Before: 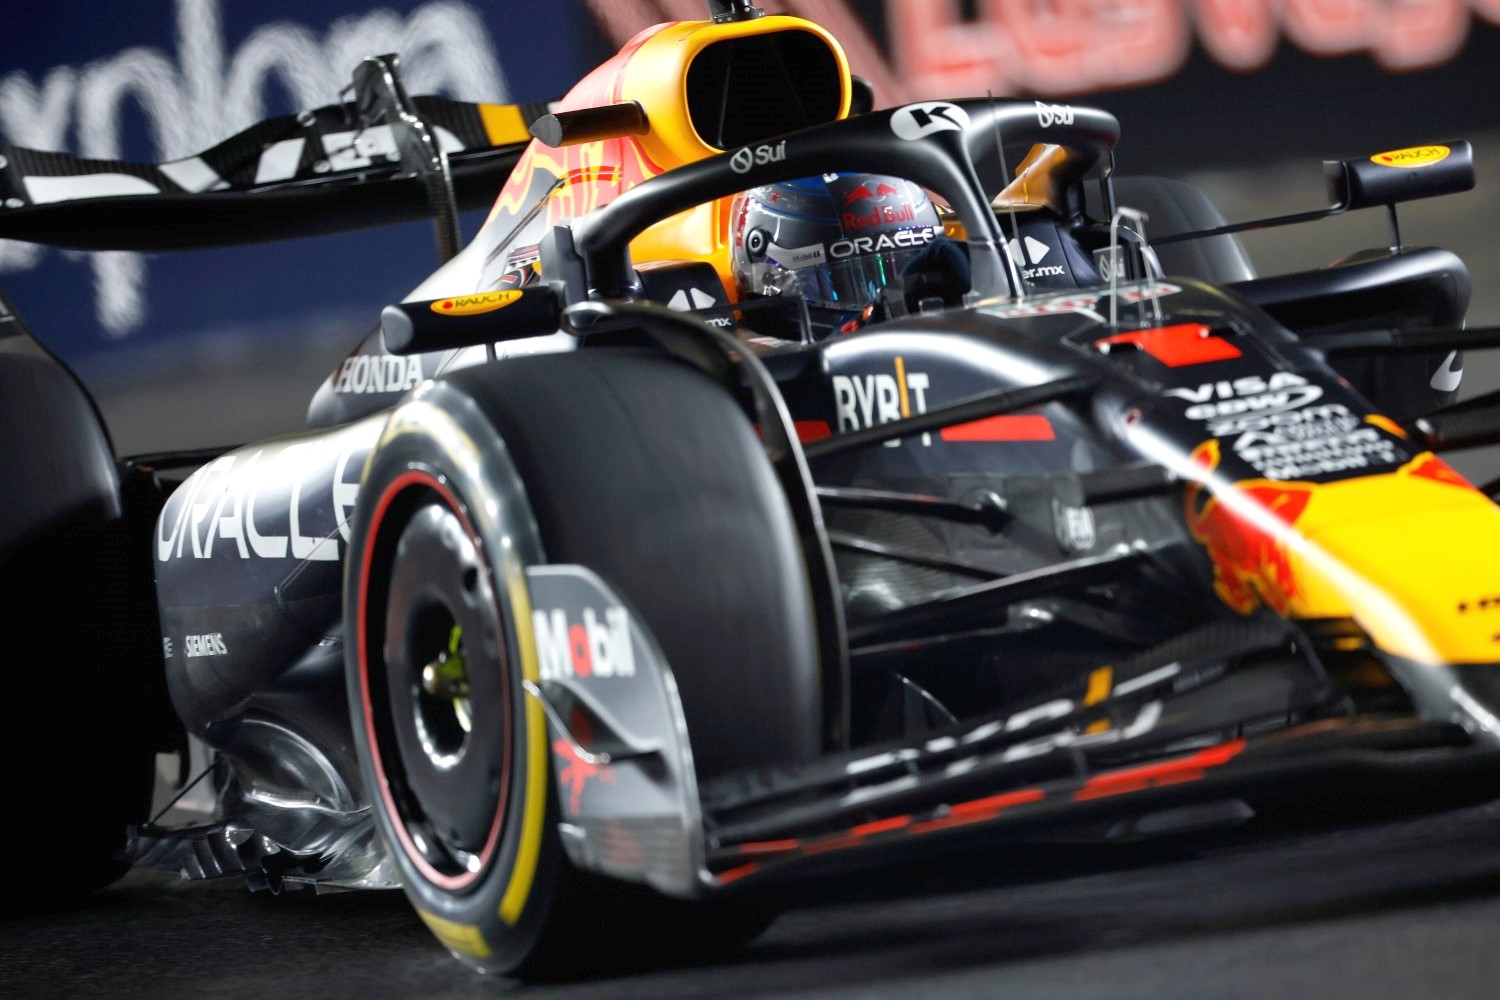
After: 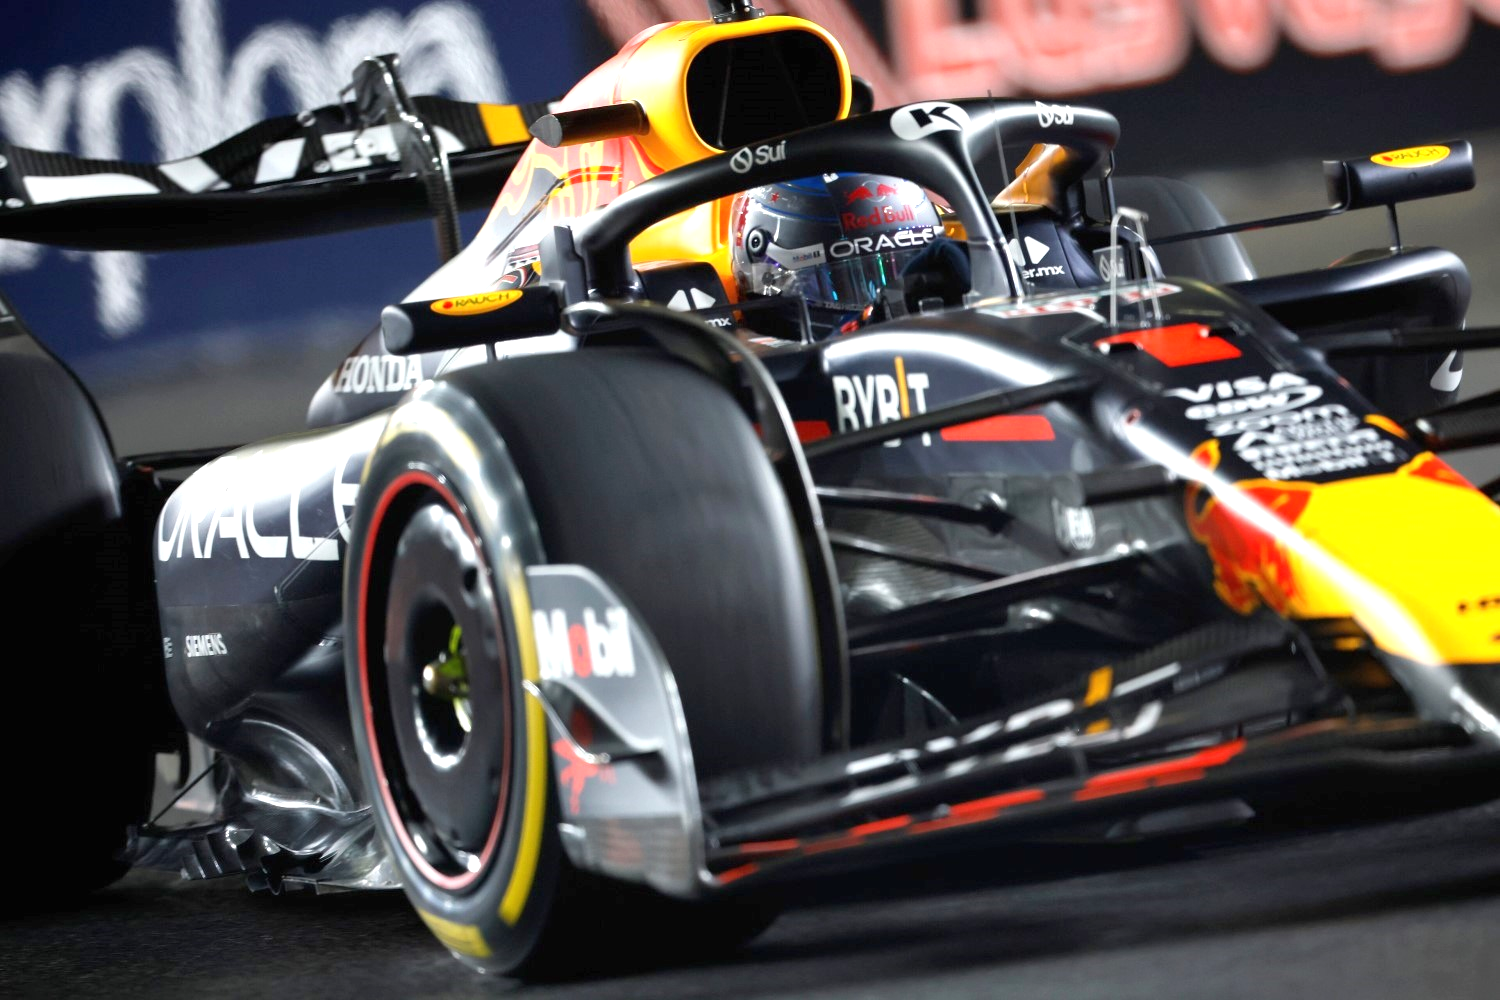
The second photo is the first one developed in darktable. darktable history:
exposure: exposure 0.193 EV
